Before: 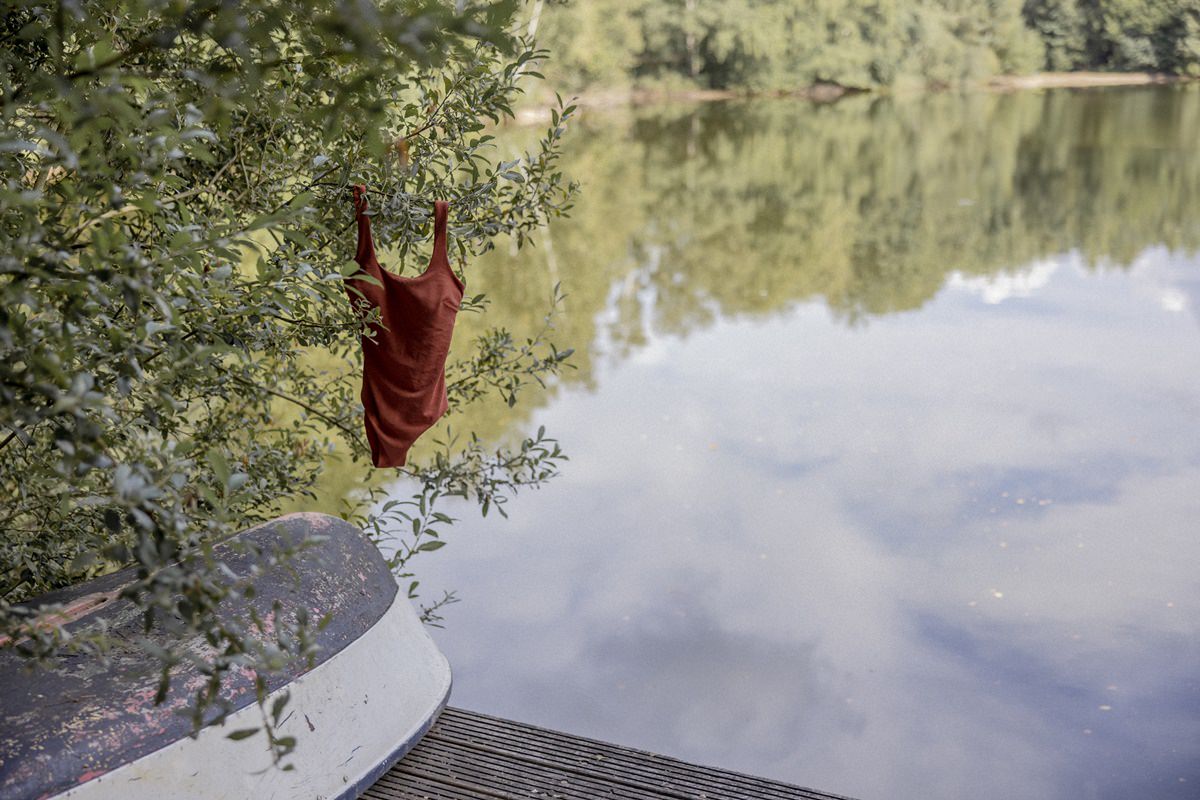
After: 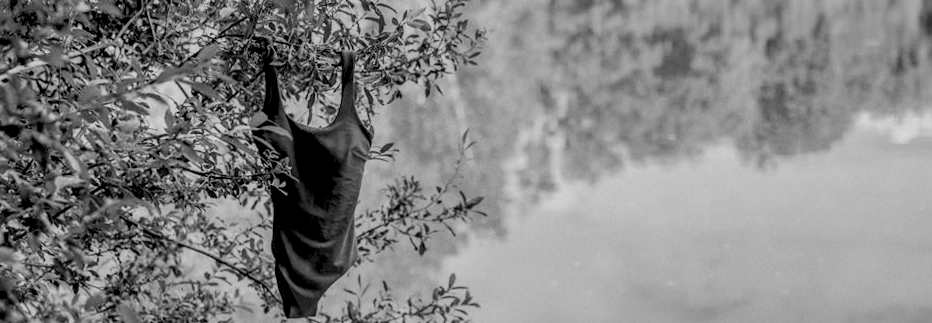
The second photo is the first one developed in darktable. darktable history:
rotate and perspective: rotation -1°, crop left 0.011, crop right 0.989, crop top 0.025, crop bottom 0.975
filmic rgb: black relative exposure -7.65 EV, white relative exposure 4.56 EV, hardness 3.61, contrast 1.05
local contrast: highlights 60%, shadows 60%, detail 160%
shadows and highlights: on, module defaults
monochrome: size 3.1
crop: left 7.036%, top 18.398%, right 14.379%, bottom 40.043%
